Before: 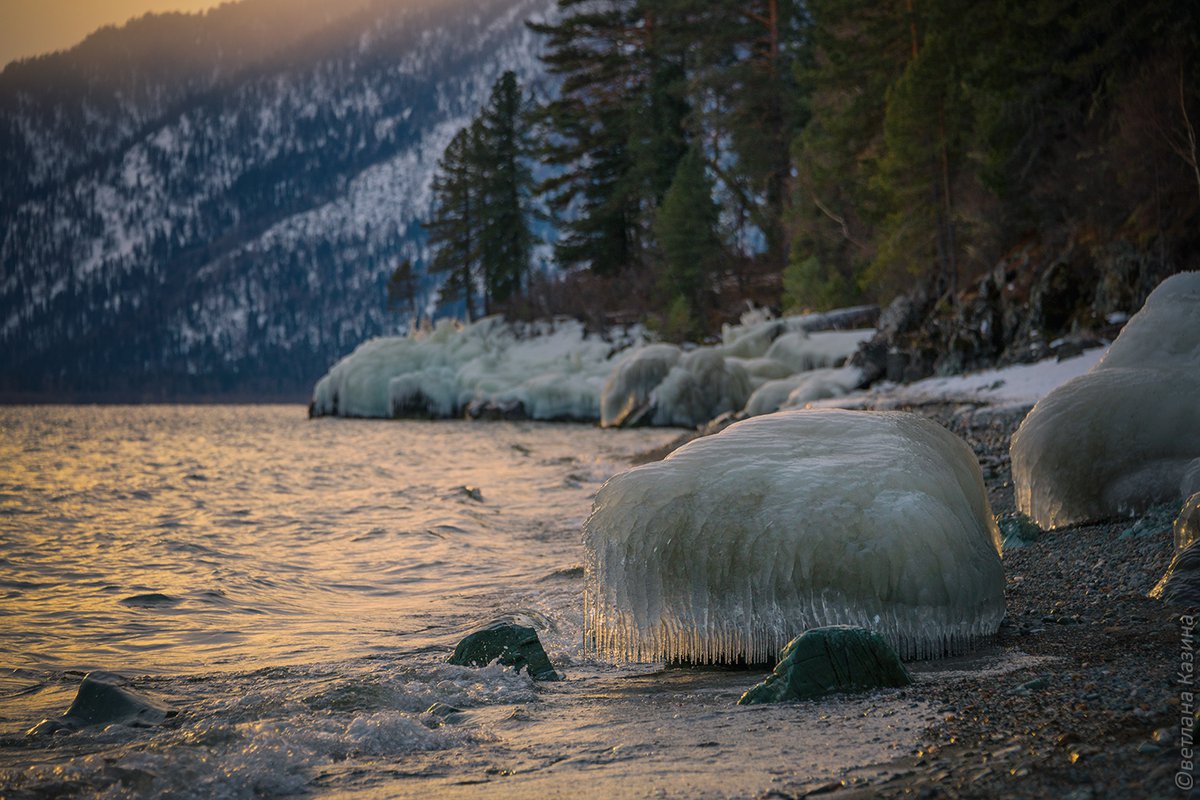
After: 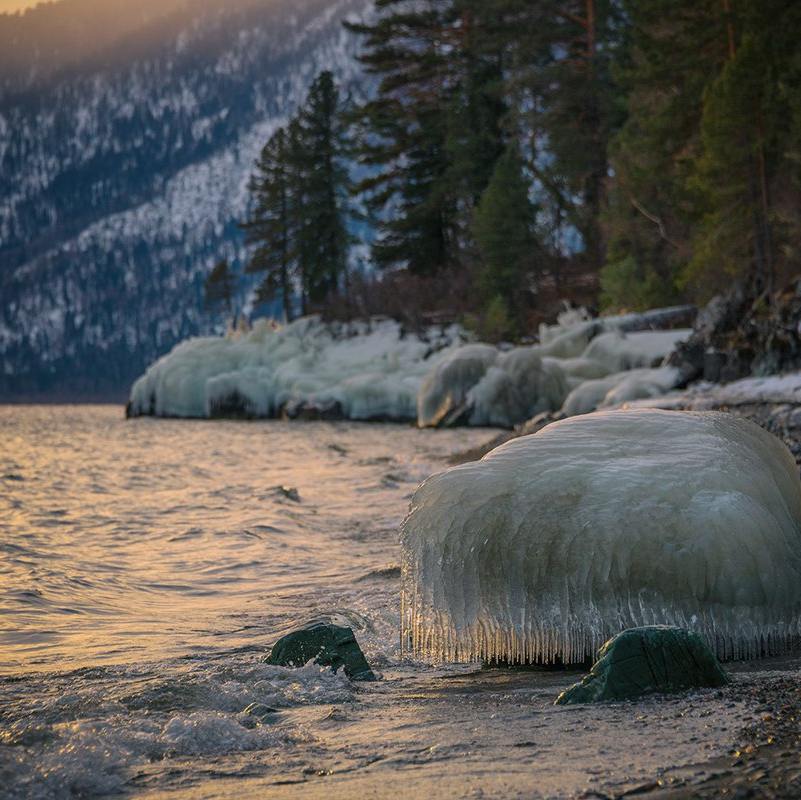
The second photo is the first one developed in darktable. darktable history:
crop and rotate: left 15.325%, right 17.915%
